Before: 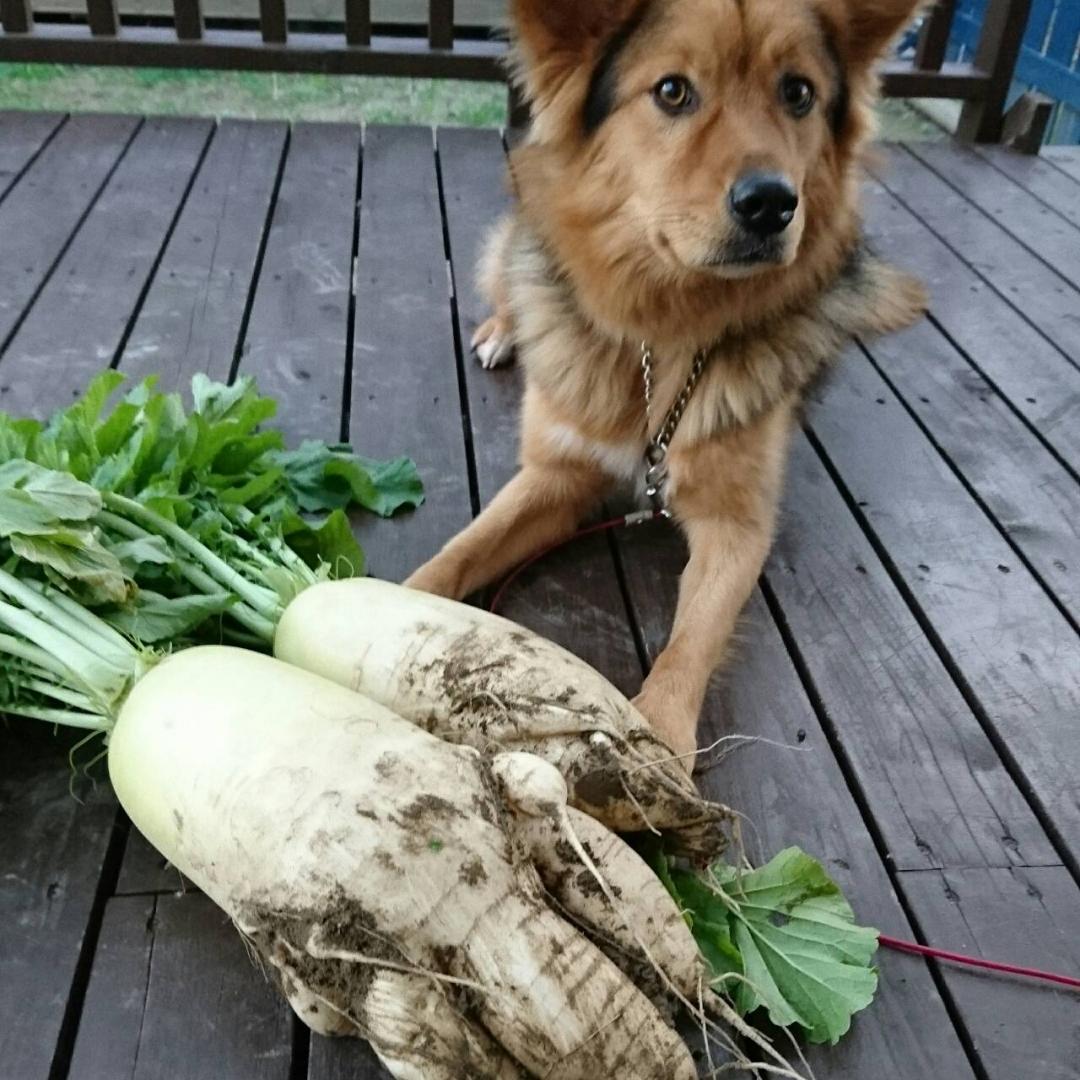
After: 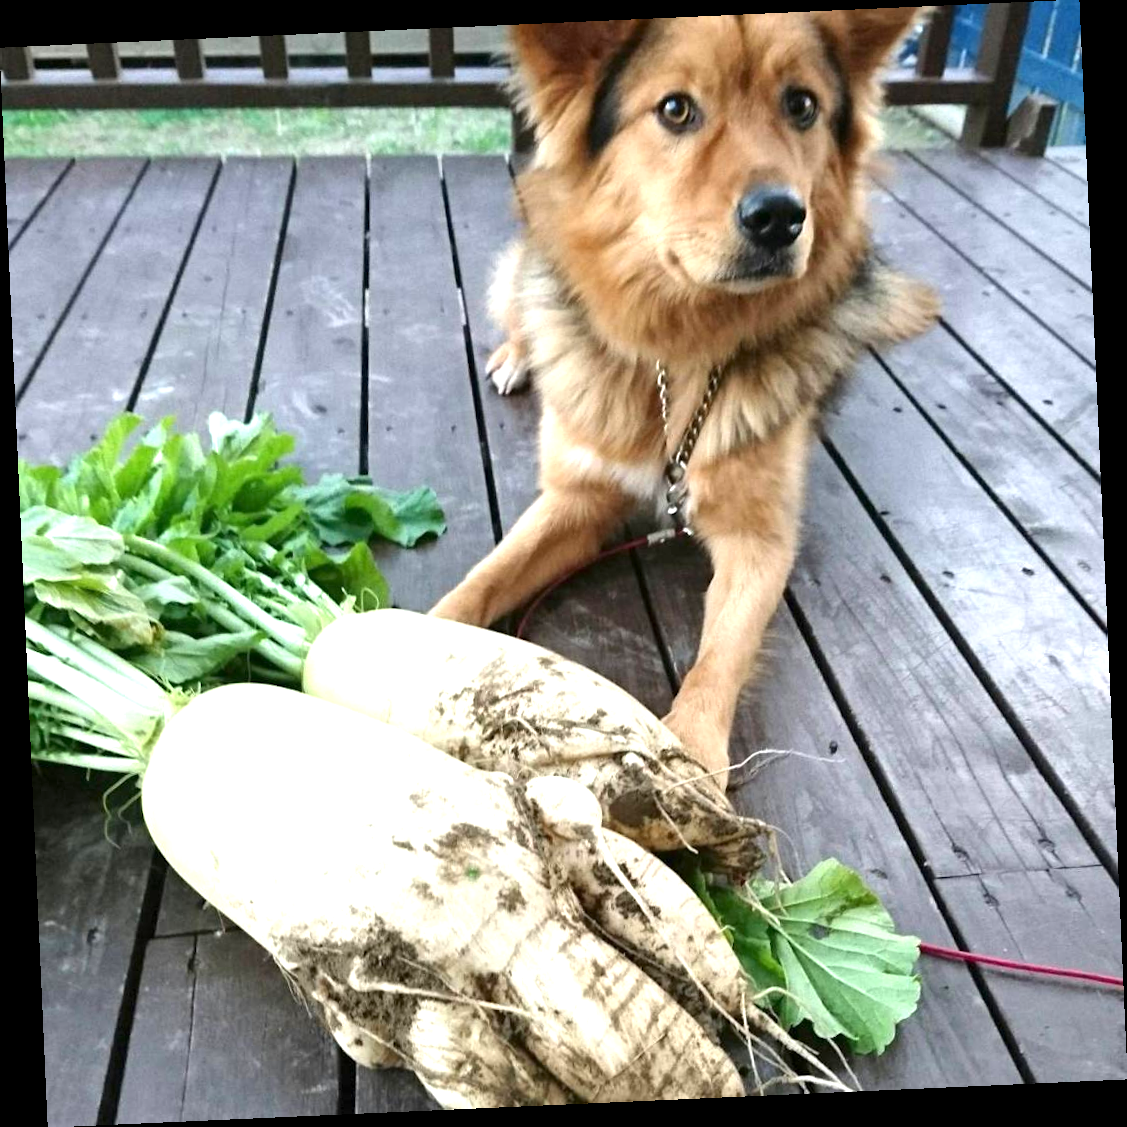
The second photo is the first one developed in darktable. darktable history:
rotate and perspective: rotation -2.56°, automatic cropping off
exposure: exposure 1.137 EV, compensate highlight preservation false
